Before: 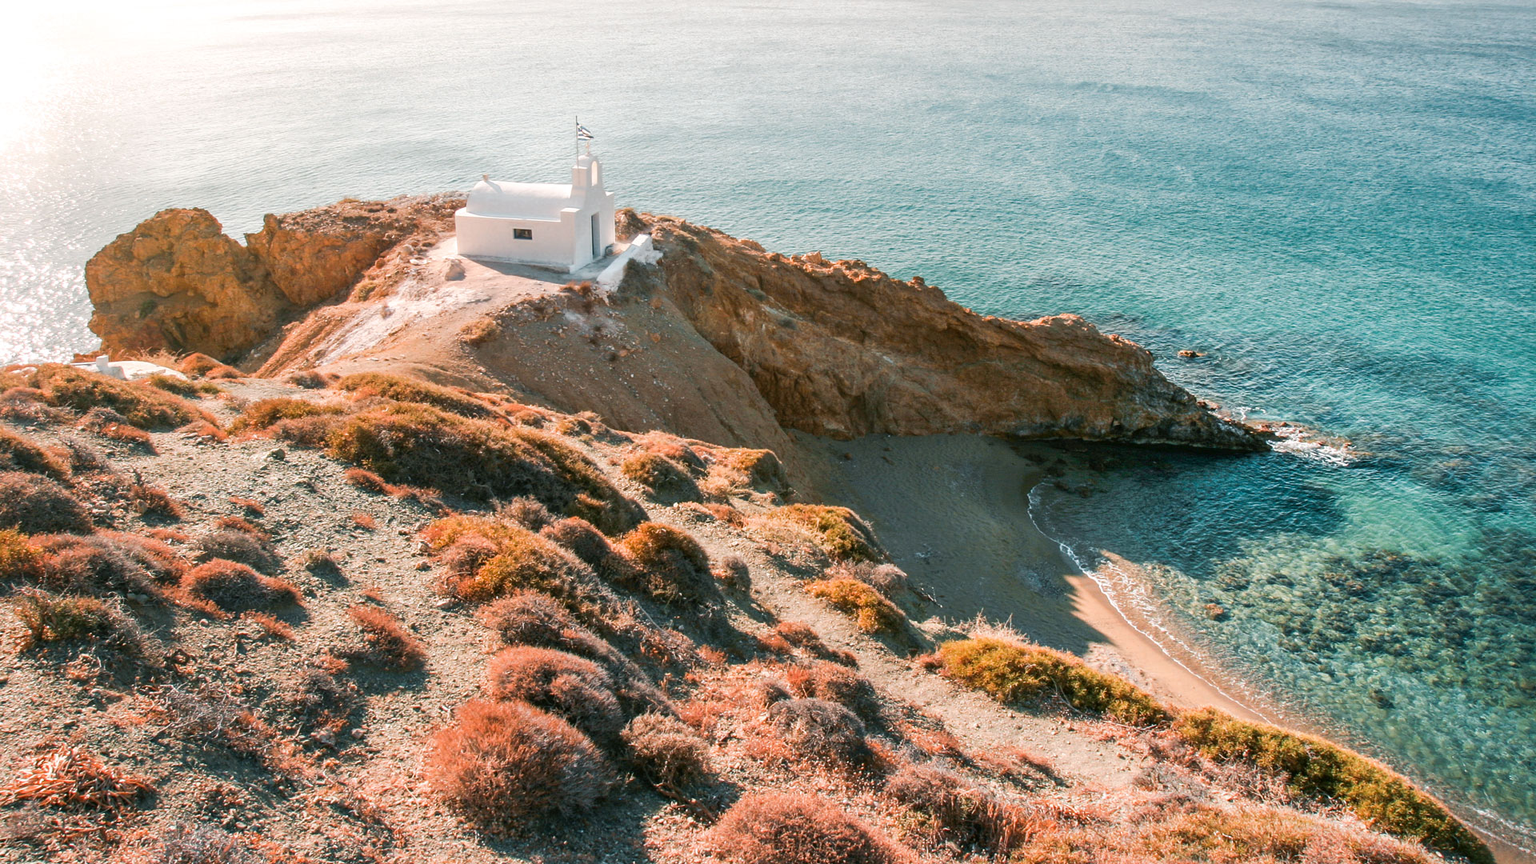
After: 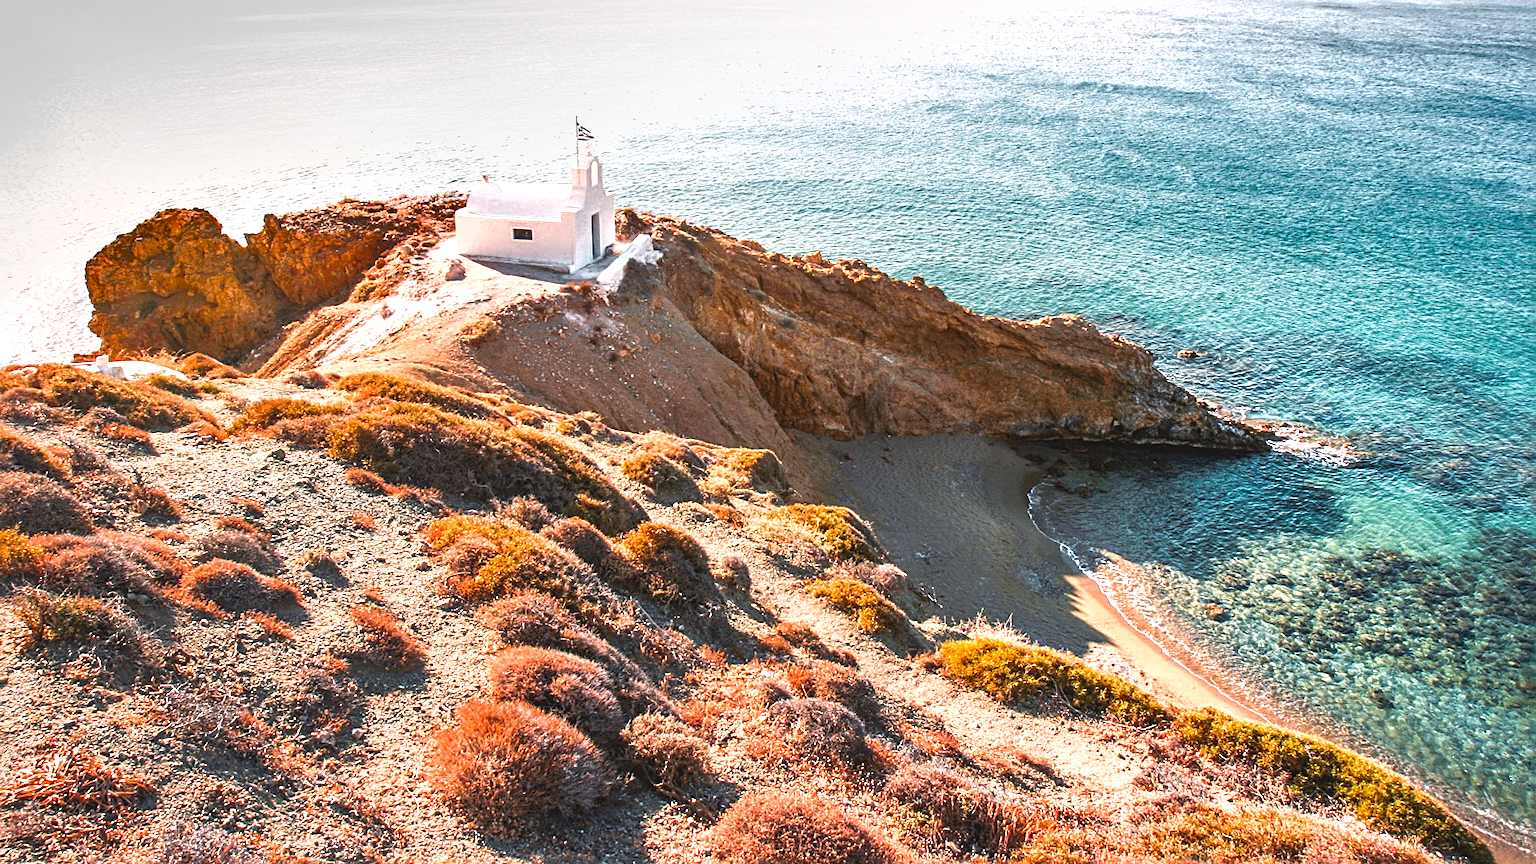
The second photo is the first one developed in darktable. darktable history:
shadows and highlights: shadows 13.06, white point adjustment 1.23, soften with gaussian
color balance rgb: shadows lift › hue 87.18°, power › luminance -7.918%, power › chroma 1.332%, power › hue 330.42°, global offset › luminance 0.505%, perceptual saturation grading › global saturation 19.305%, perceptual brilliance grading › global brilliance 18.694%, global vibrance 11.56%, contrast 4.861%
local contrast: detail 109%
sharpen: radius 2.747
